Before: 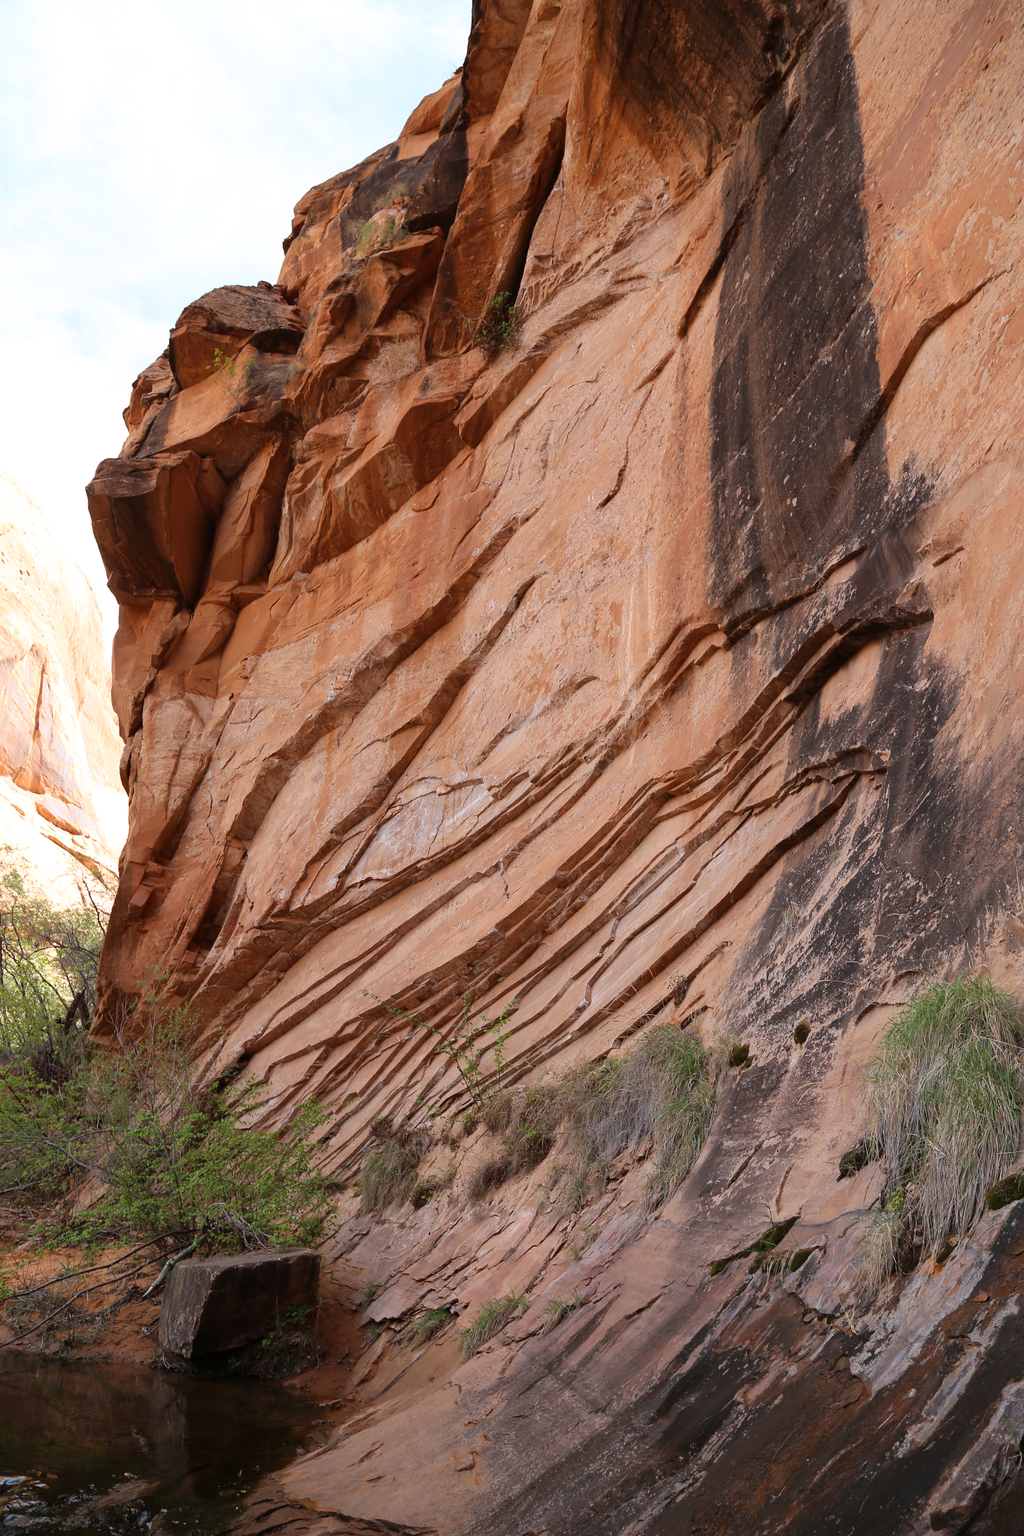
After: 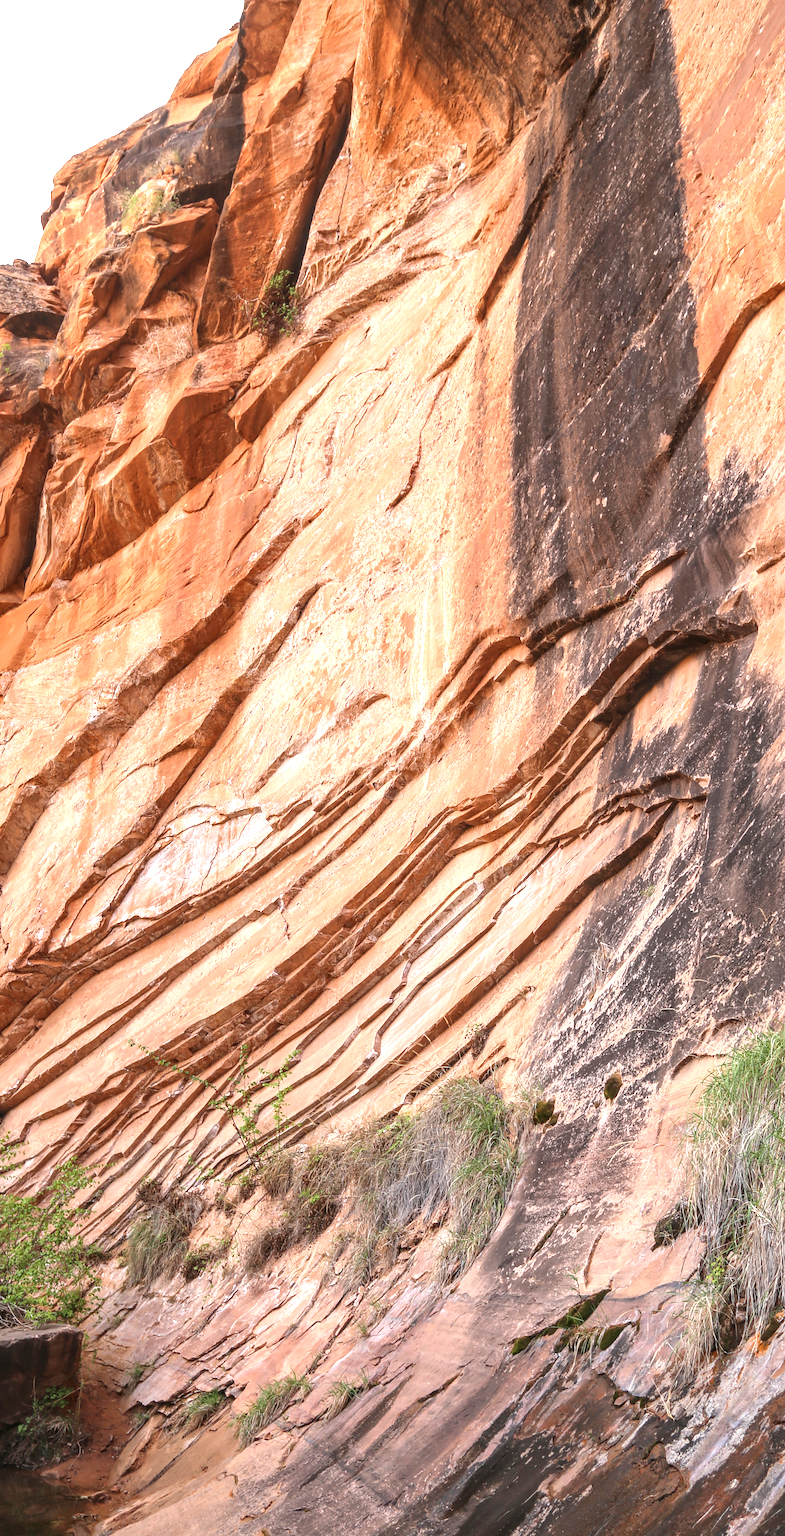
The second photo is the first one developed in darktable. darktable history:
exposure: exposure 1.272 EV, compensate highlight preservation false
local contrast: highlights 5%, shadows 4%, detail 134%
crop and rotate: left 24.067%, top 3.045%, right 6.298%, bottom 6.195%
